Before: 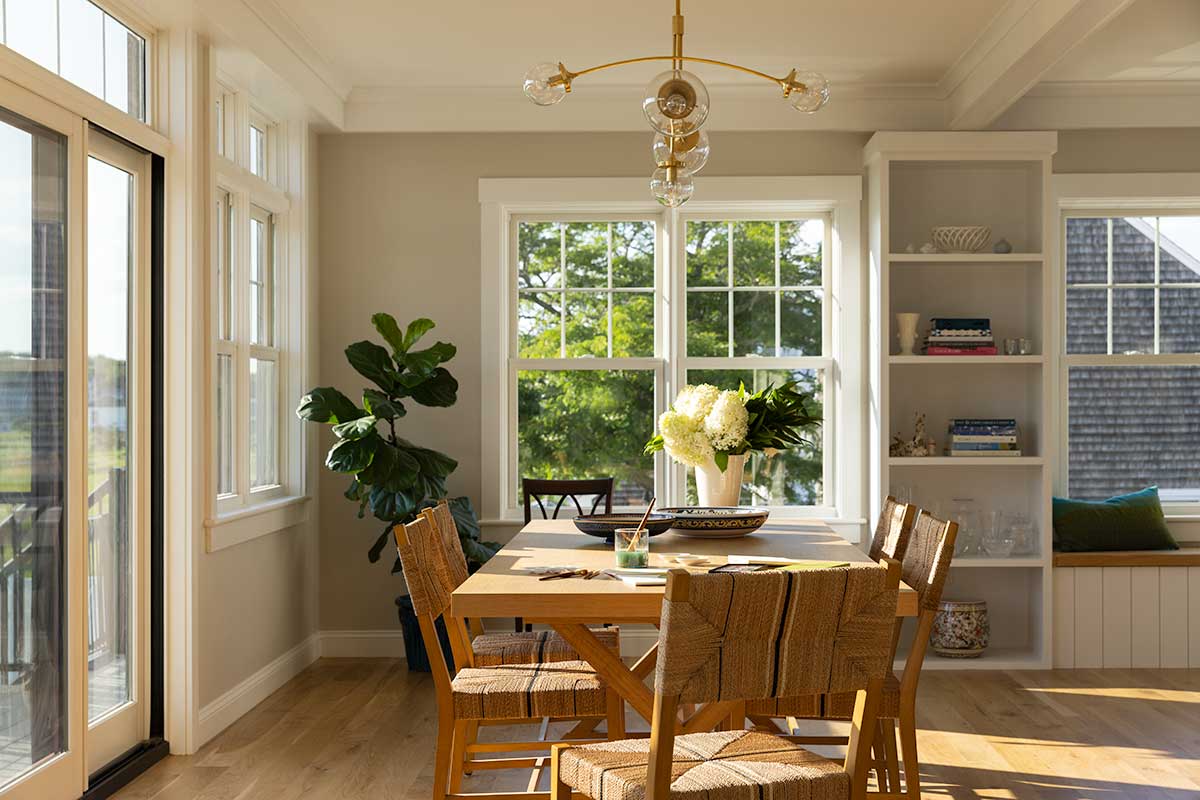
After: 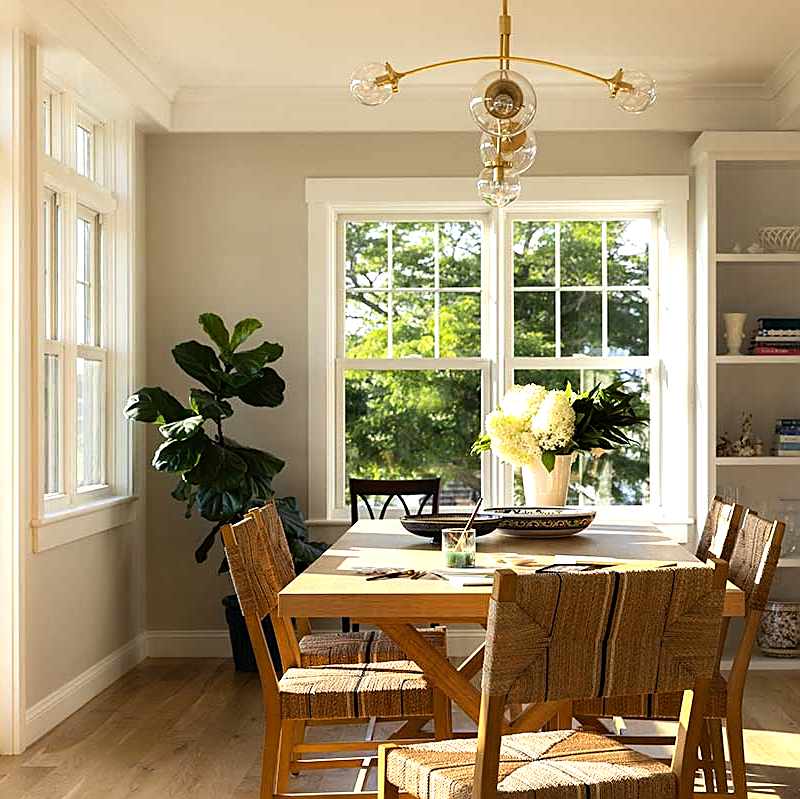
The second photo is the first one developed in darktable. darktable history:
tone equalizer: -8 EV -0.763 EV, -7 EV -0.74 EV, -6 EV -0.565 EV, -5 EV -0.387 EV, -3 EV 0.371 EV, -2 EV 0.6 EV, -1 EV 0.677 EV, +0 EV 0.742 EV, smoothing diameter 2.03%, edges refinement/feathering 16.77, mask exposure compensation -1.57 EV, filter diffusion 5
sharpen: on, module defaults
base curve: curves: ch0 [(0, 0) (0.283, 0.295) (1, 1)], preserve colors none
crop and rotate: left 14.461%, right 18.797%
